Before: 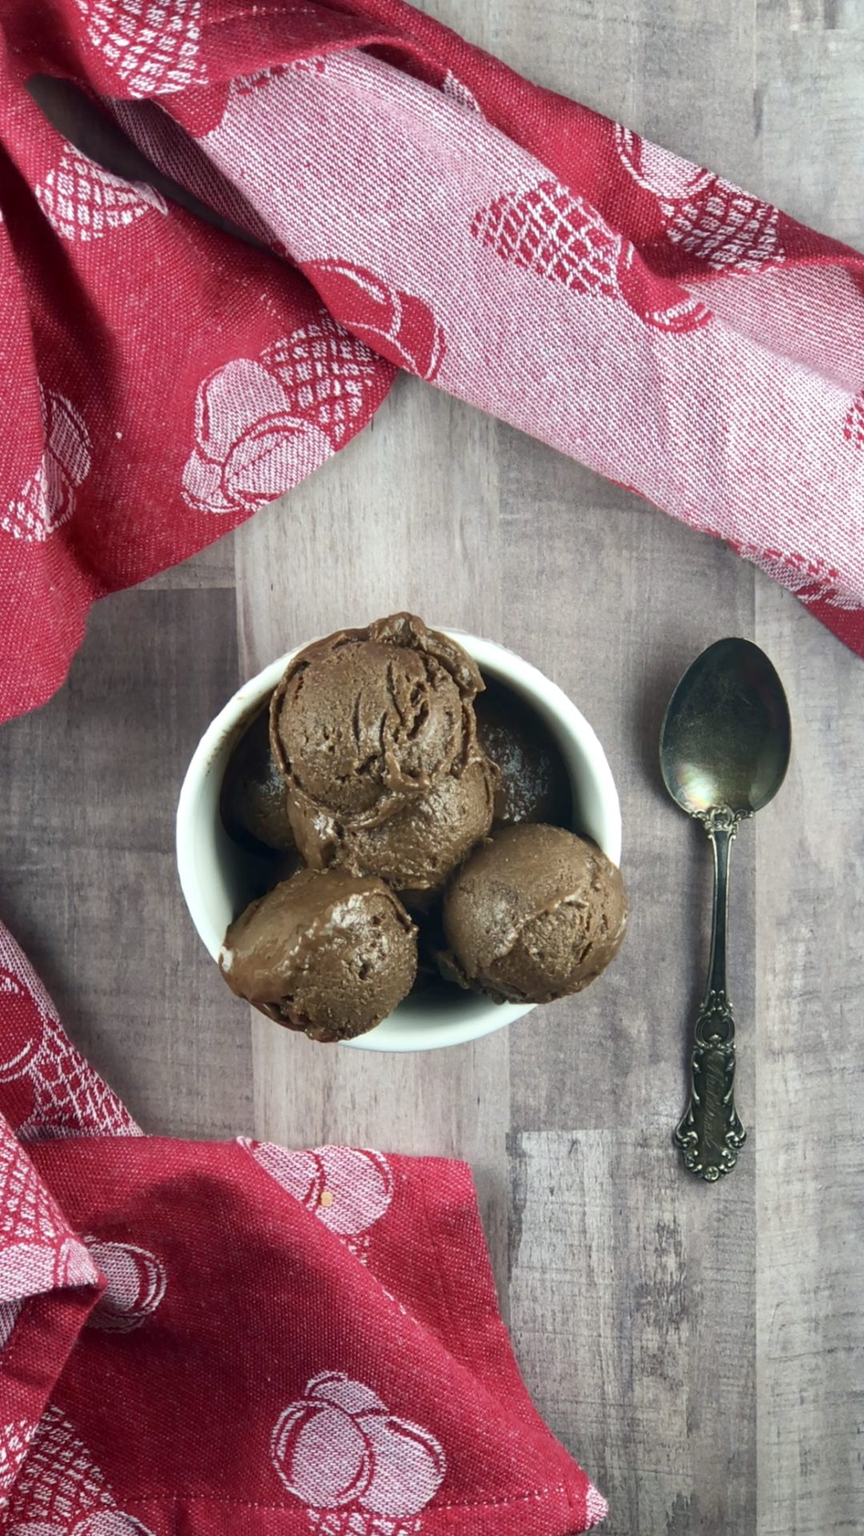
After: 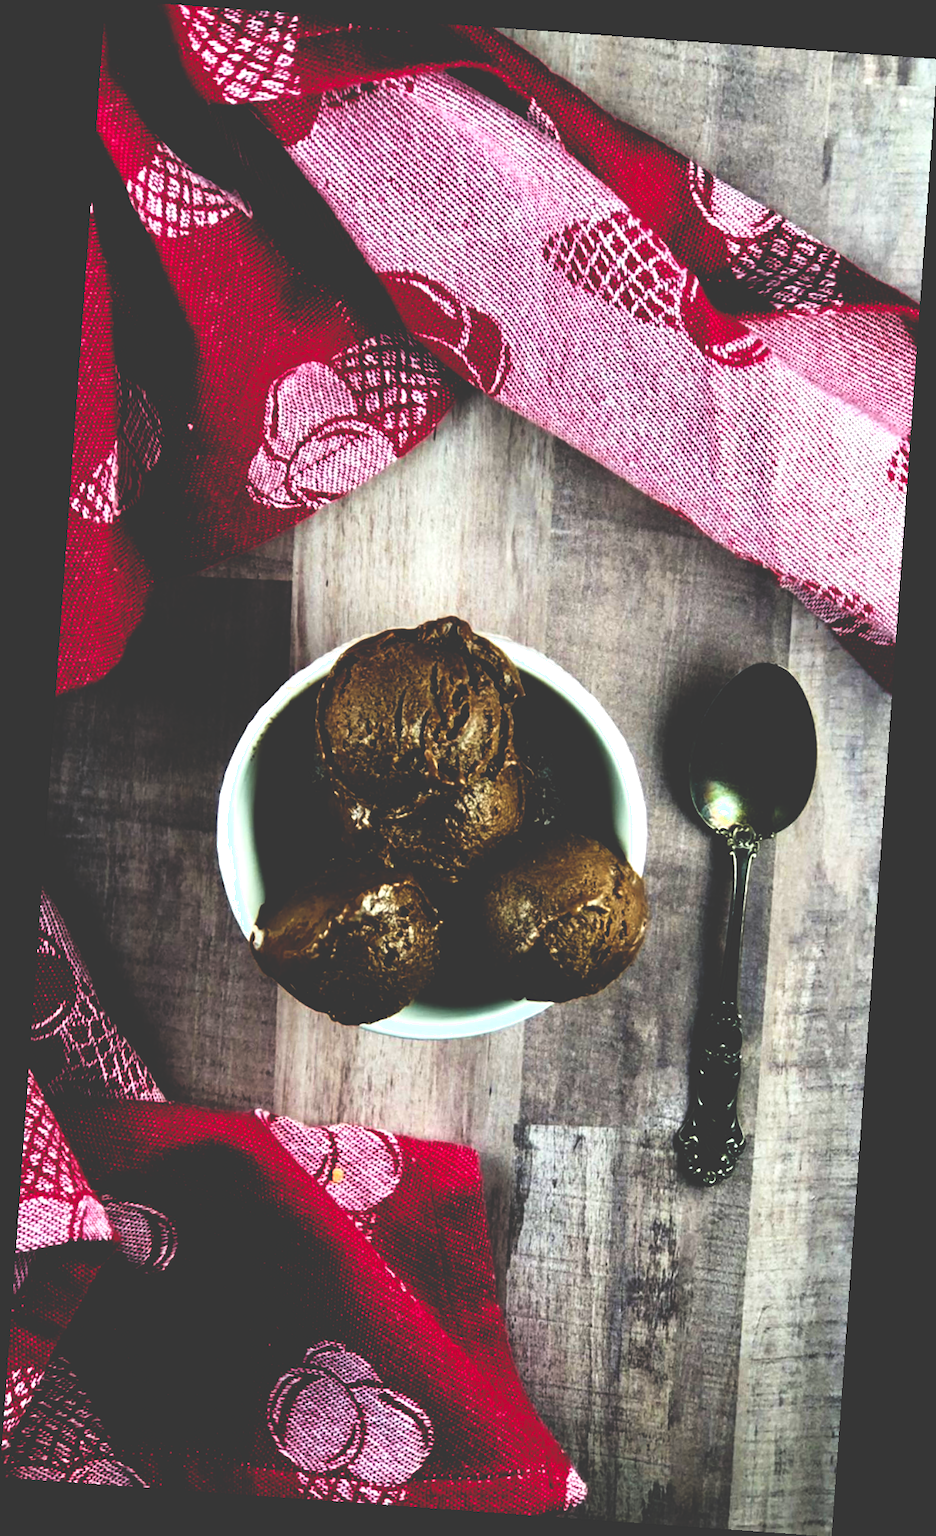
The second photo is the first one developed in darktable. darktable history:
rotate and perspective: rotation 4.1°, automatic cropping off
shadows and highlights: shadows 0, highlights 40
rgb levels: levels [[0.034, 0.472, 0.904], [0, 0.5, 1], [0, 0.5, 1]]
color balance rgb: perceptual saturation grading › global saturation 20%, global vibrance 20%
base curve: curves: ch0 [(0, 0.036) (0.083, 0.04) (0.804, 1)], preserve colors none
